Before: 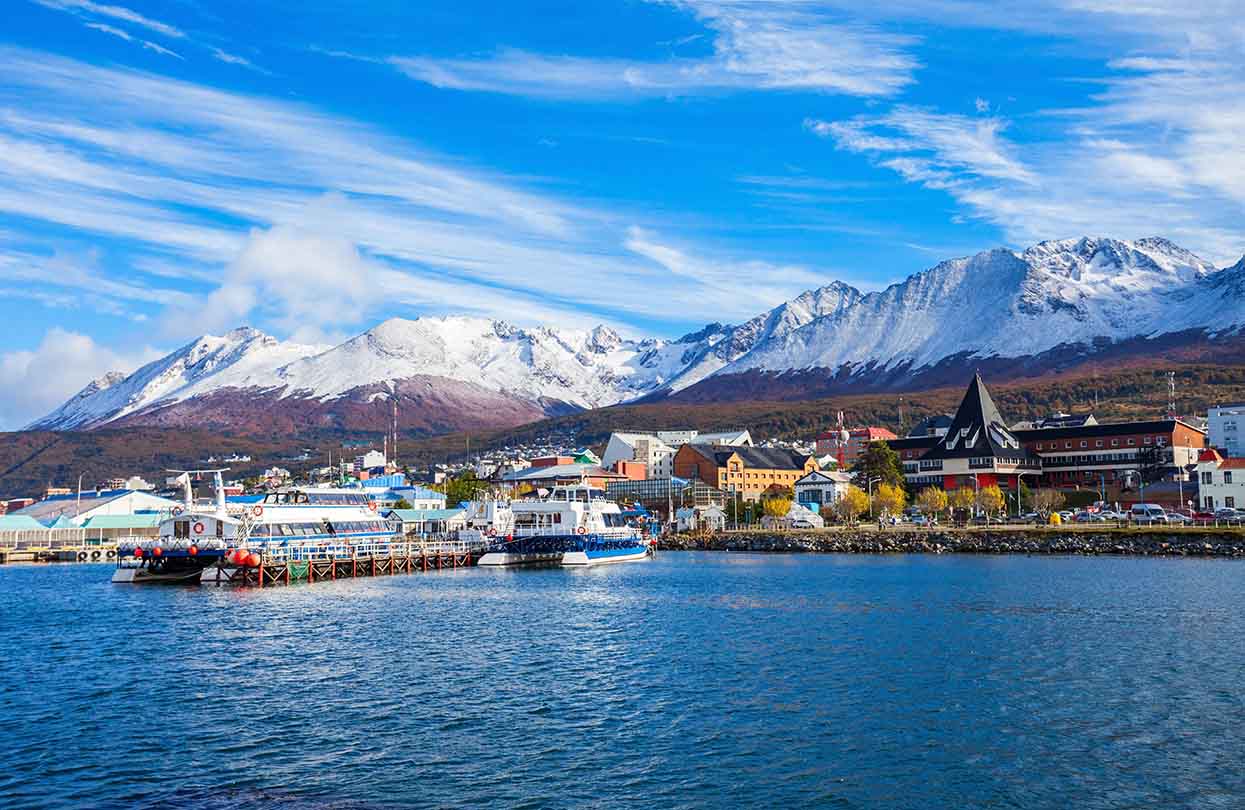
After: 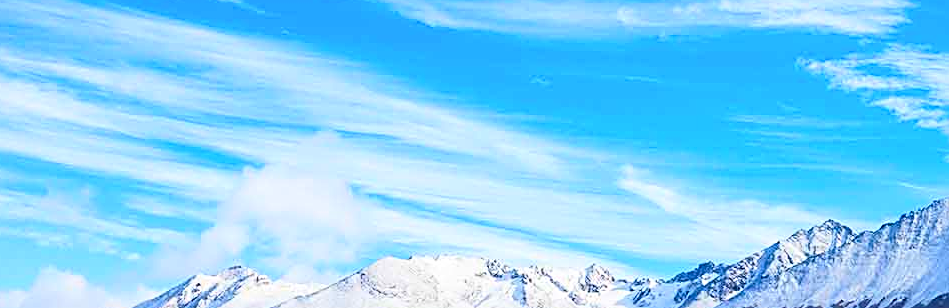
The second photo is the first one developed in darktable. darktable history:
color zones: curves: ch0 [(0, 0.613) (0.01, 0.613) (0.245, 0.448) (0.498, 0.529) (0.642, 0.665) (0.879, 0.777) (0.99, 0.613)]; ch1 [(0, 0) (0.143, 0) (0.286, 0) (0.429, 0) (0.571, 0) (0.714, 0) (0.857, 0)], mix -93.41%
crop: left 0.579%, top 7.627%, right 23.167%, bottom 54.275%
contrast brightness saturation: contrast 0.2, brightness 0.16, saturation 0.22
sharpen: radius 2.543, amount 0.636
